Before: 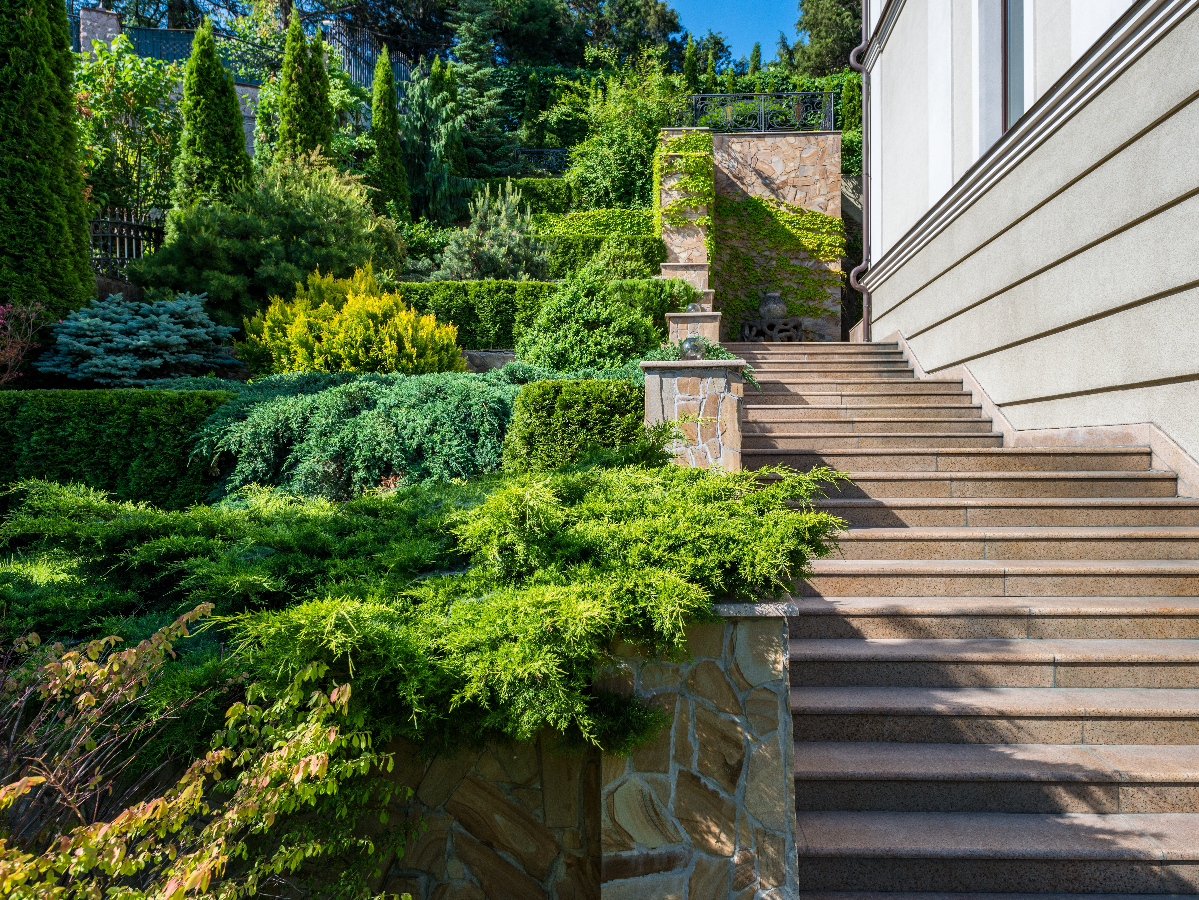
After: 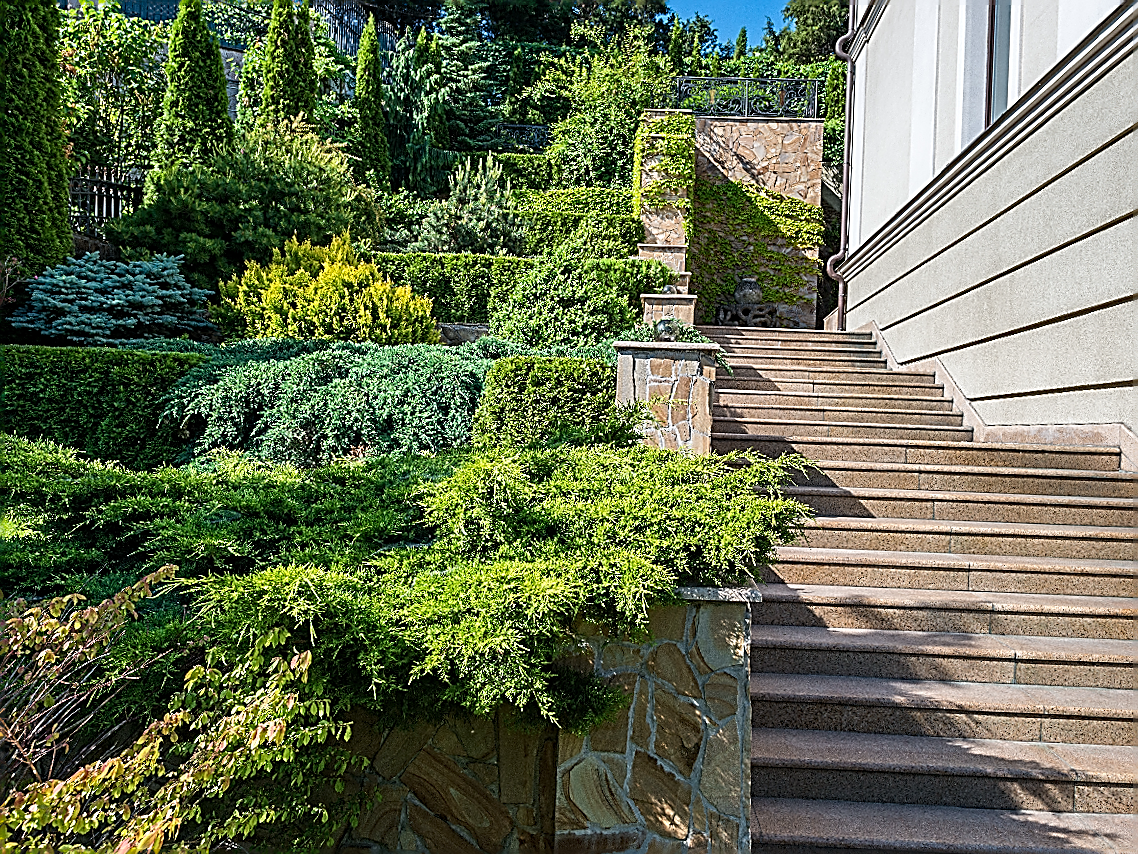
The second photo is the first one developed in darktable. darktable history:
sharpen: amount 1.845
crop and rotate: angle -2.34°
